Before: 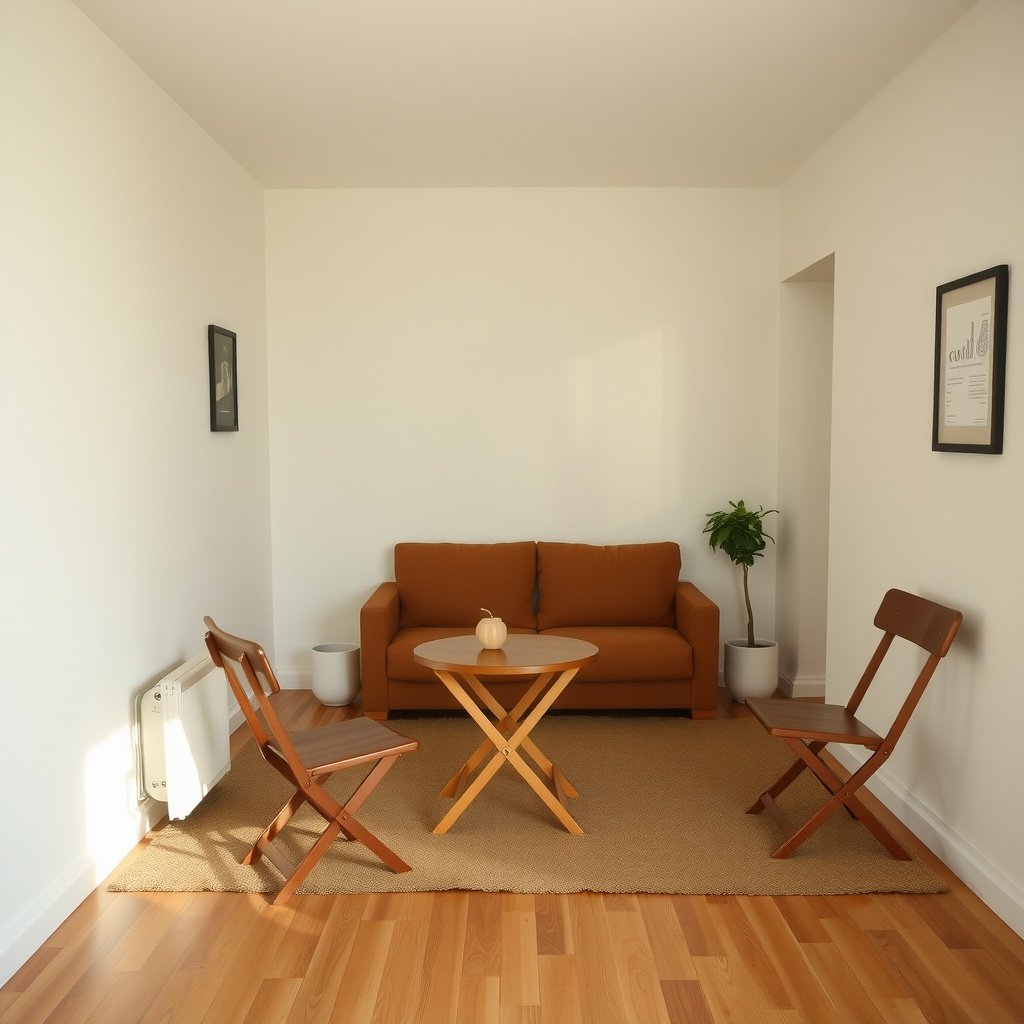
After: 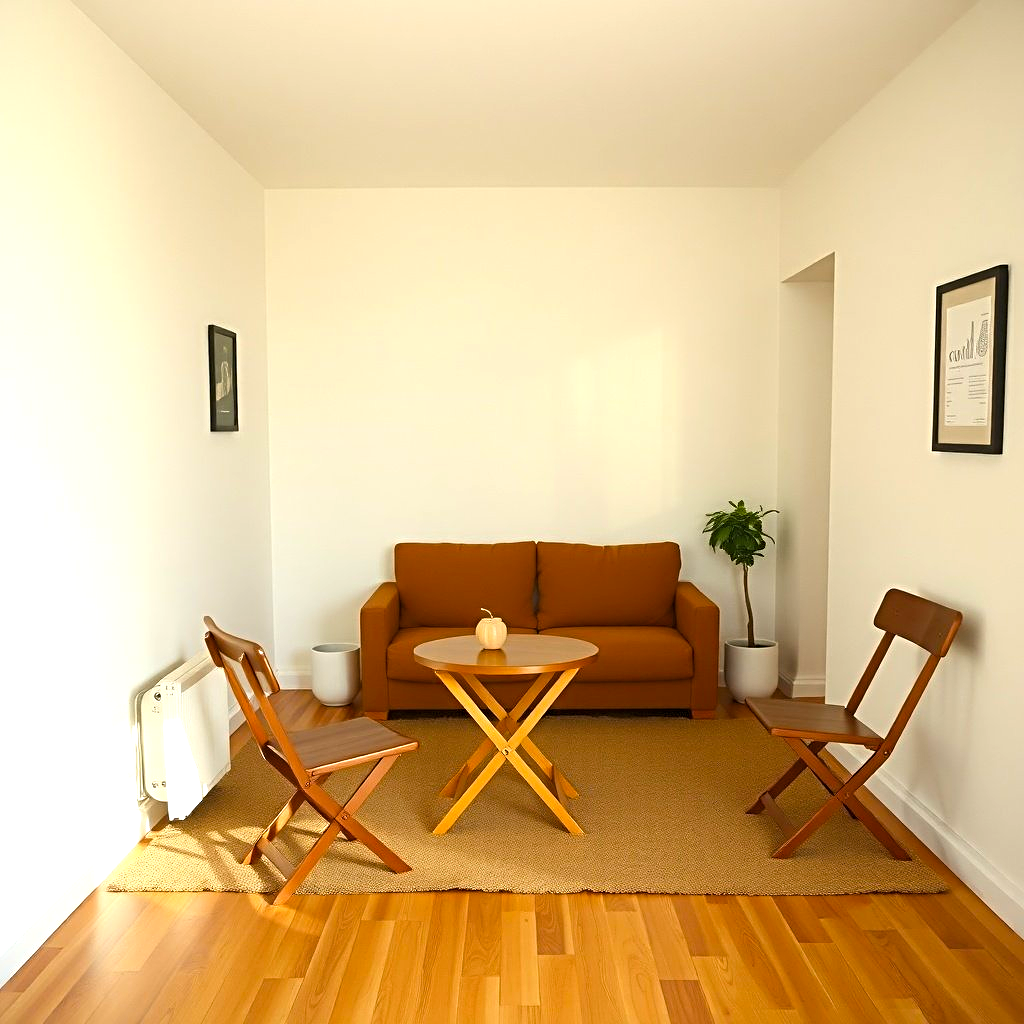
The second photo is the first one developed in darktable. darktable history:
exposure: exposure 0.556 EV, compensate highlight preservation false
color balance rgb: perceptual saturation grading › global saturation 20%, global vibrance 20%
sharpen: radius 4
